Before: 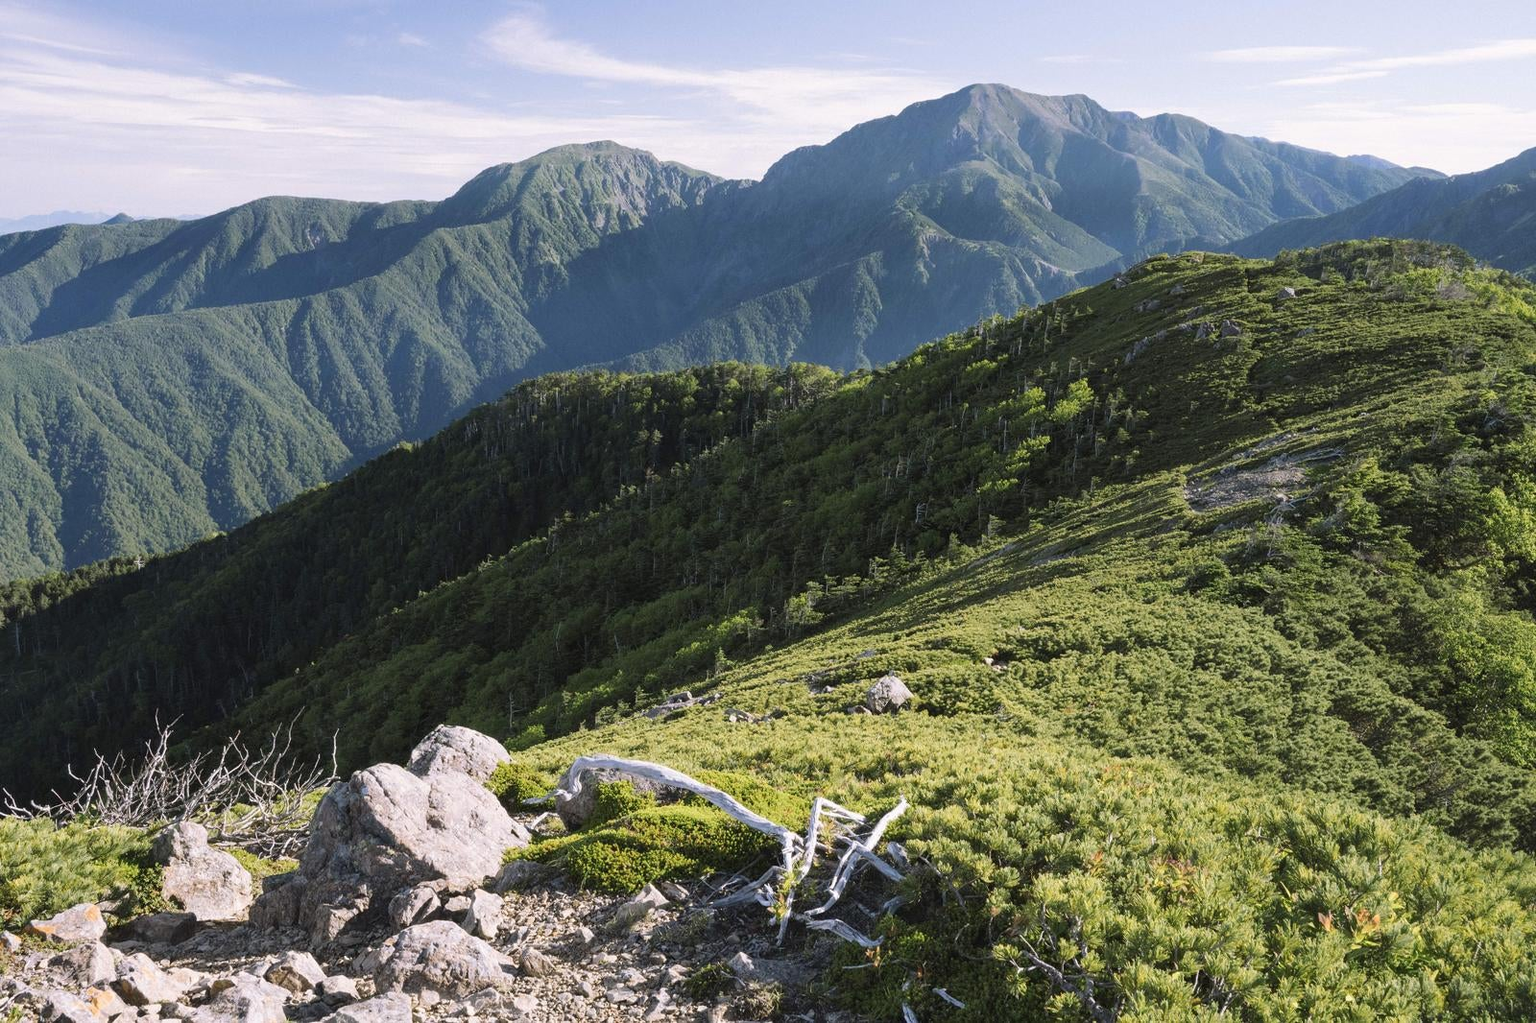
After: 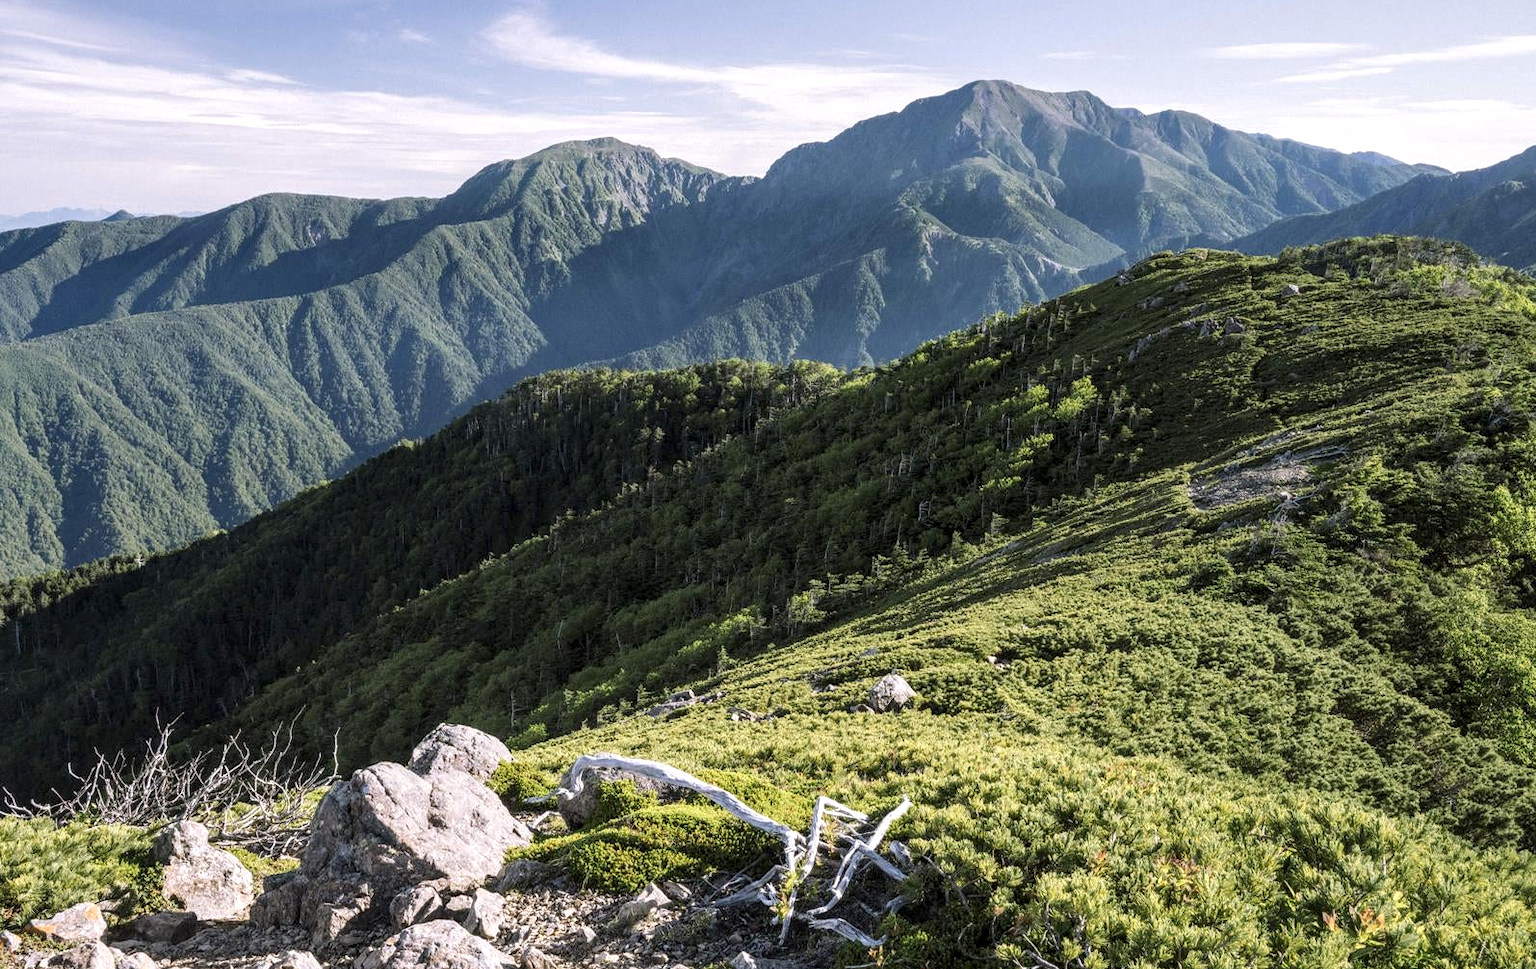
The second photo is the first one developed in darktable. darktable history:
crop: top 0.448%, right 0.264%, bottom 5.045%
local contrast: detail 150%
